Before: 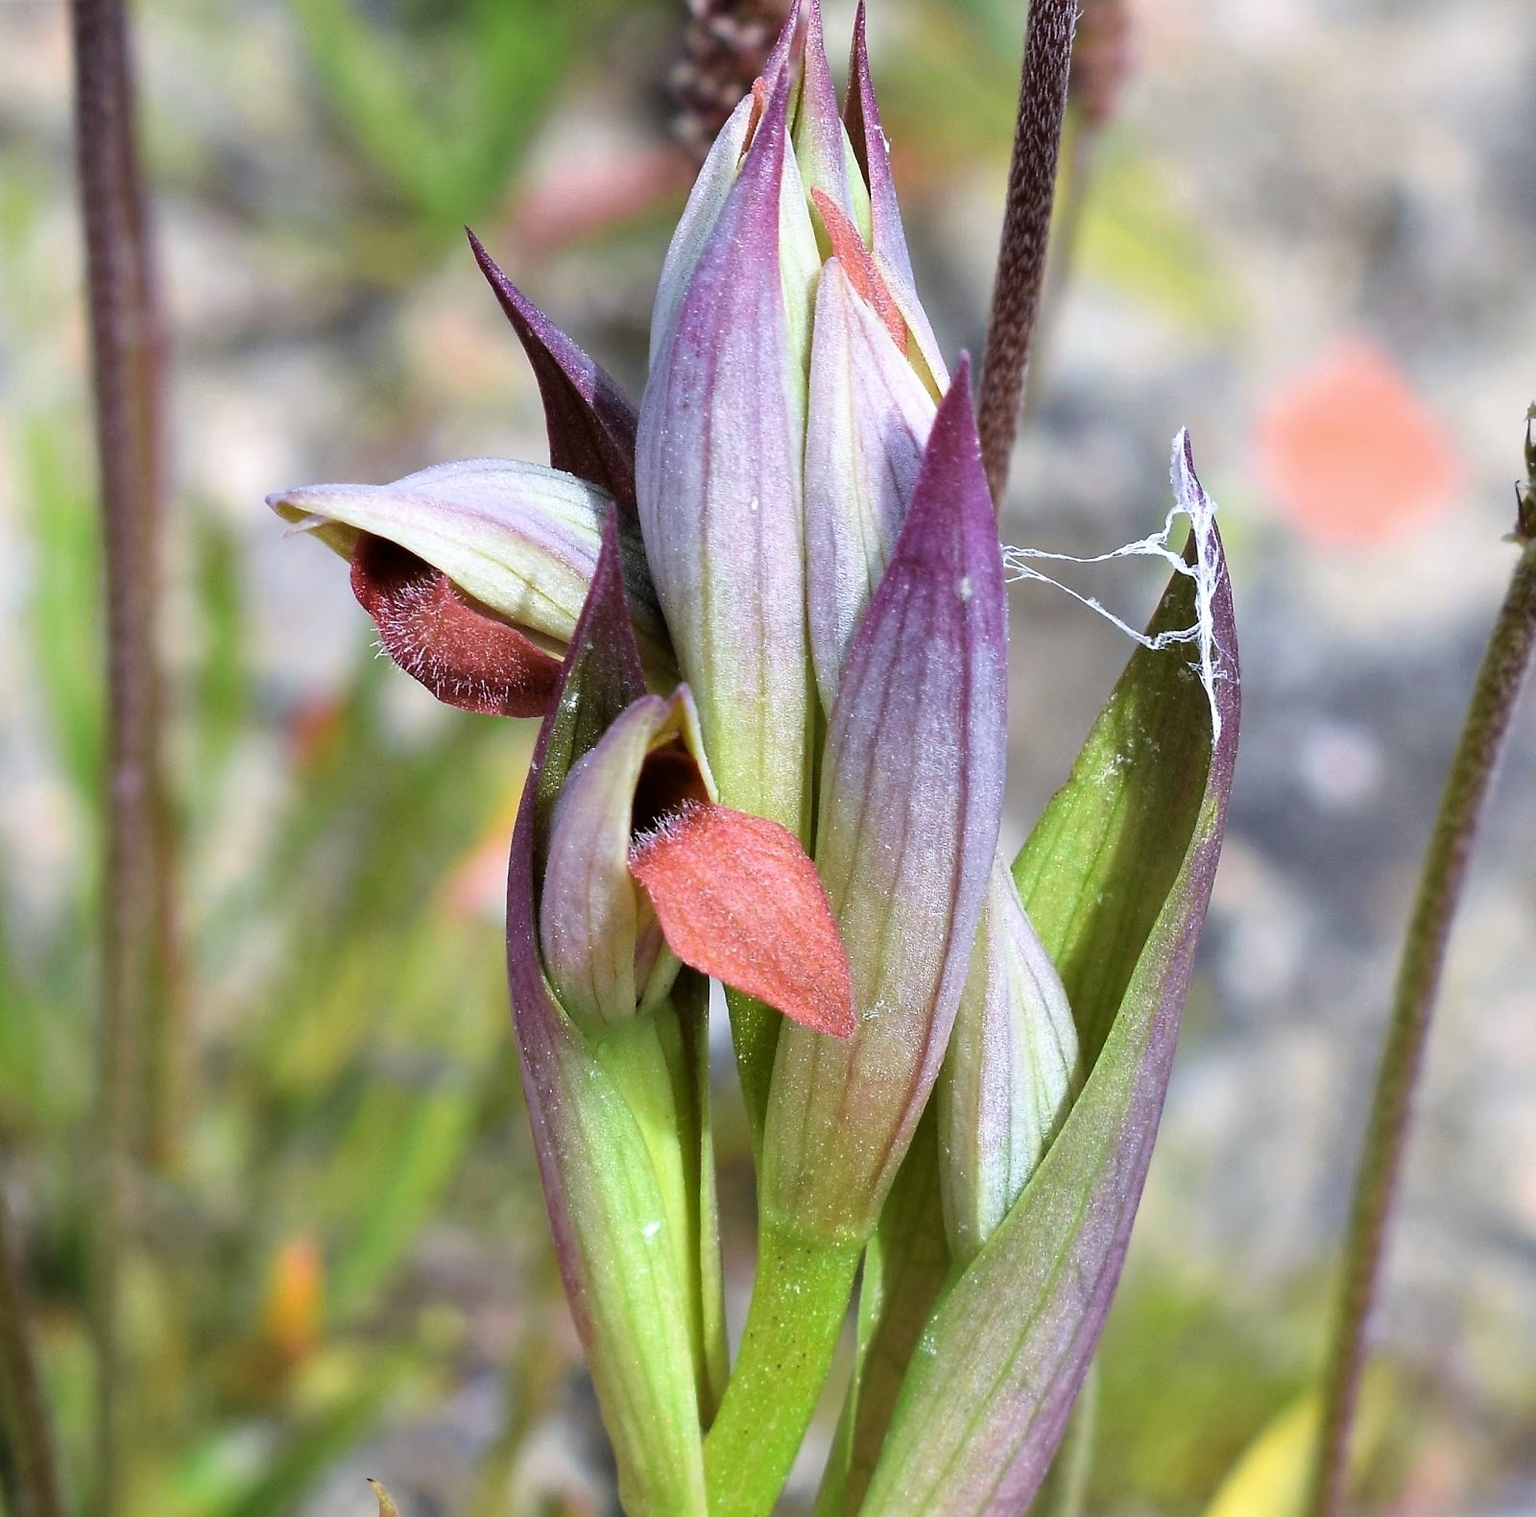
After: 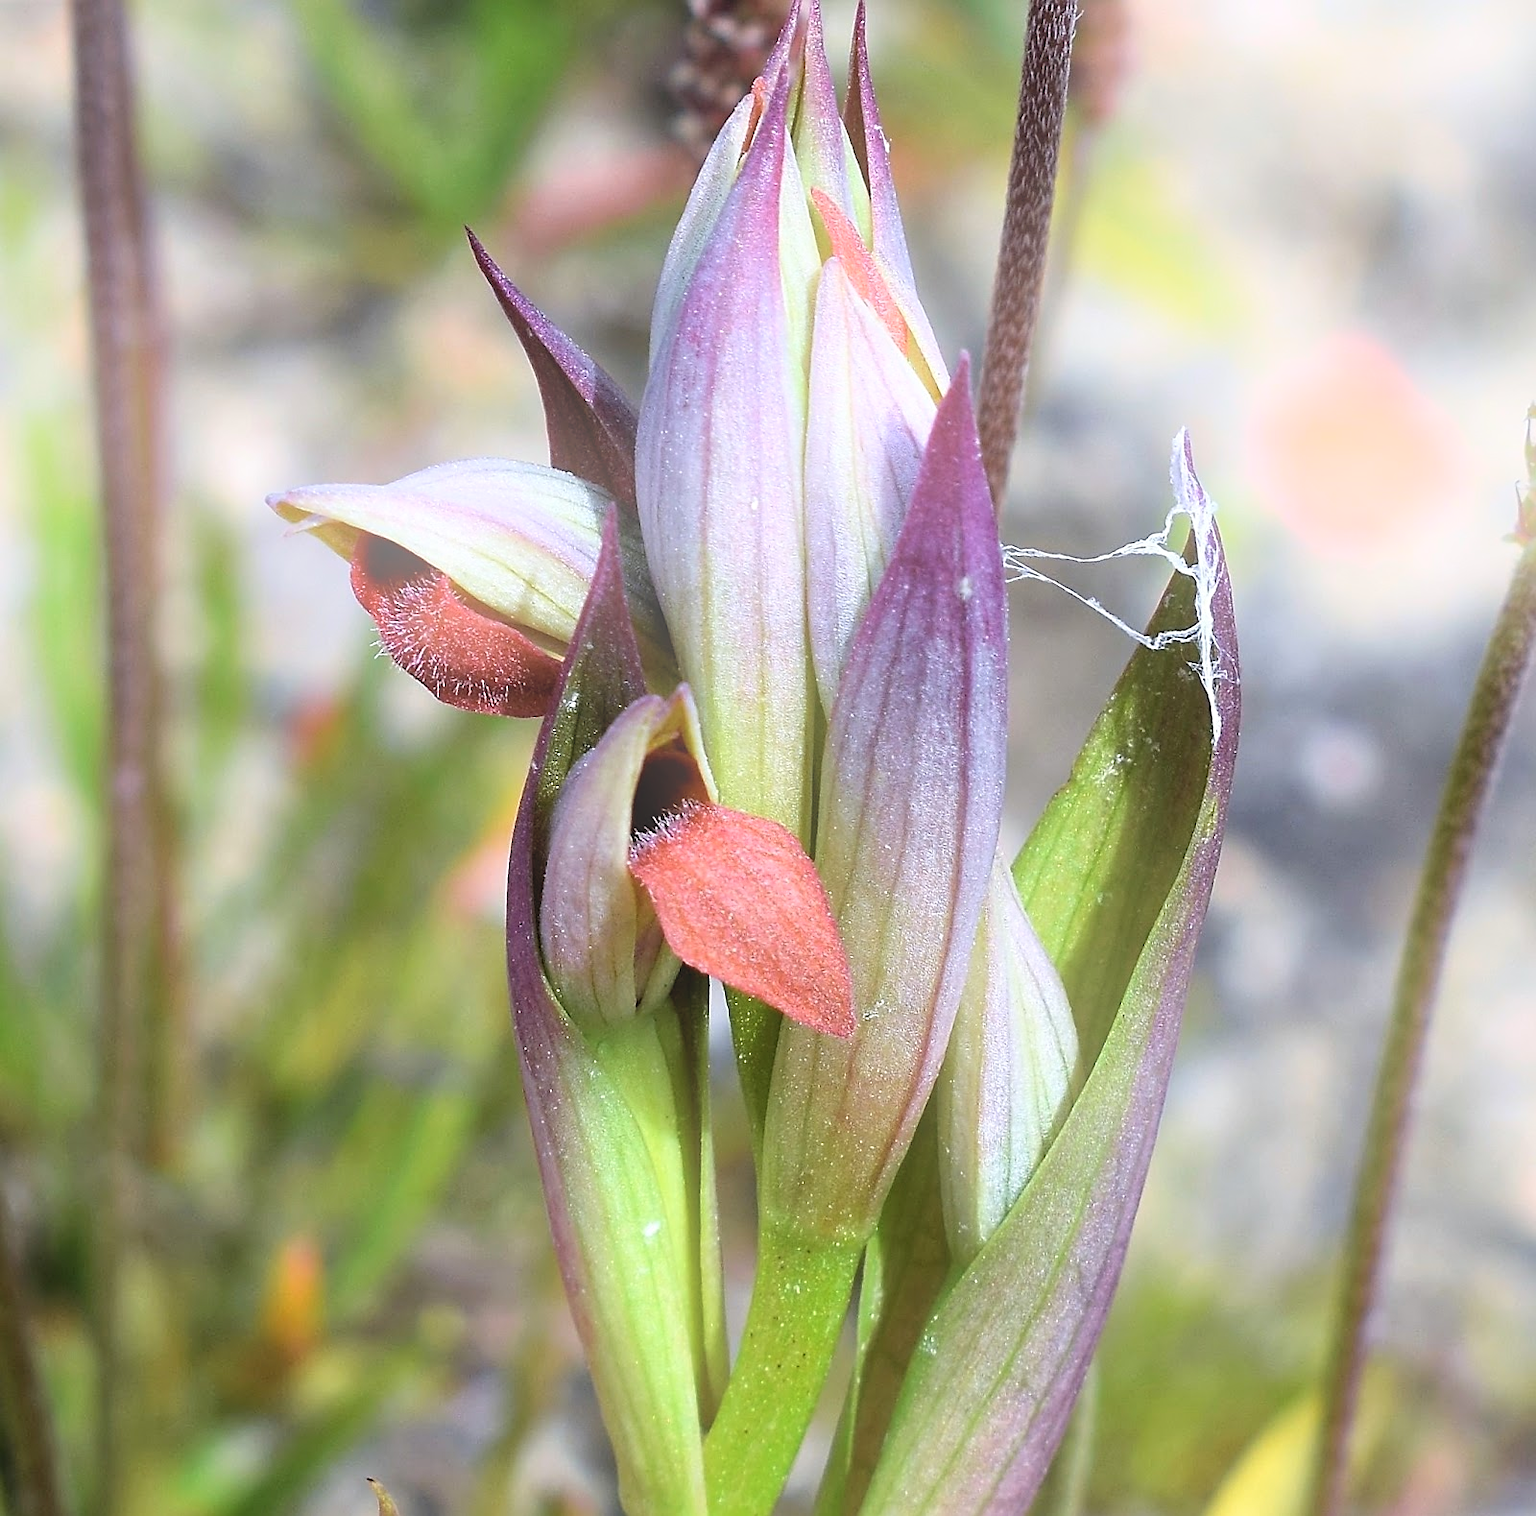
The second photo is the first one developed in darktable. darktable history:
exposure: exposure -0.021 EV, compensate highlight preservation false
bloom: on, module defaults
sharpen: on, module defaults
